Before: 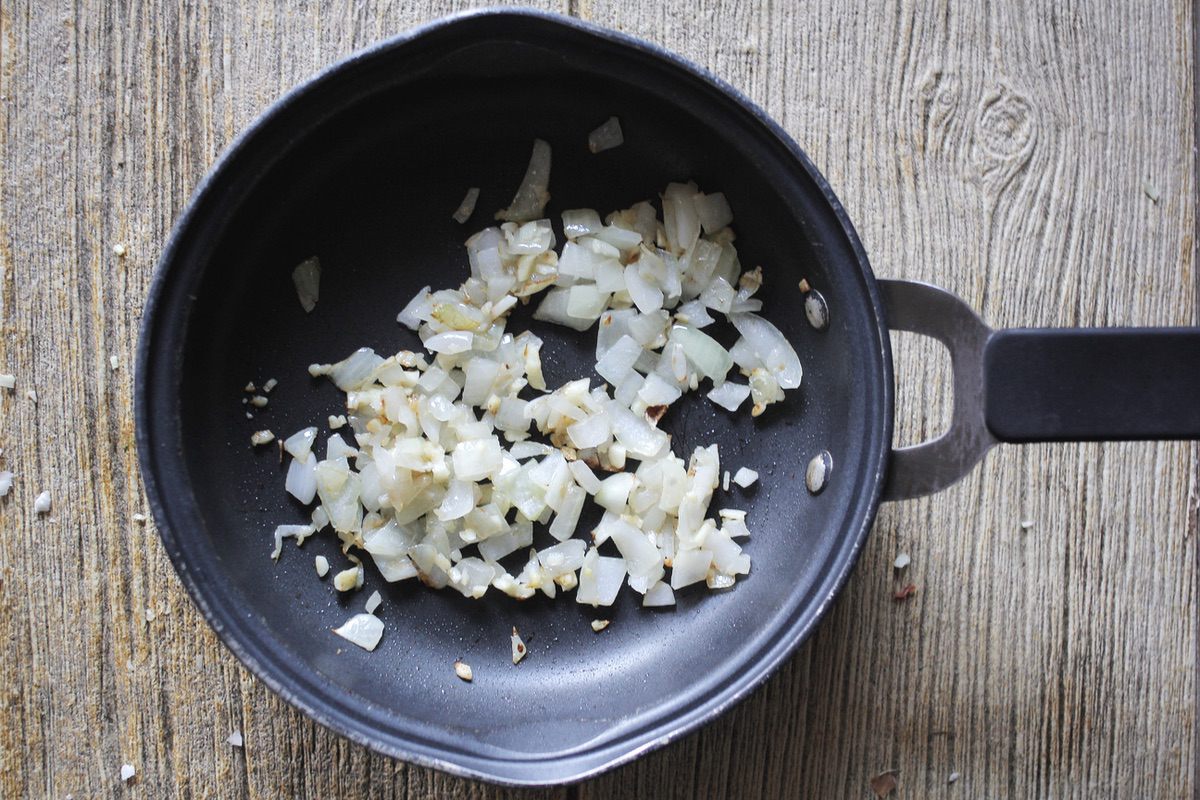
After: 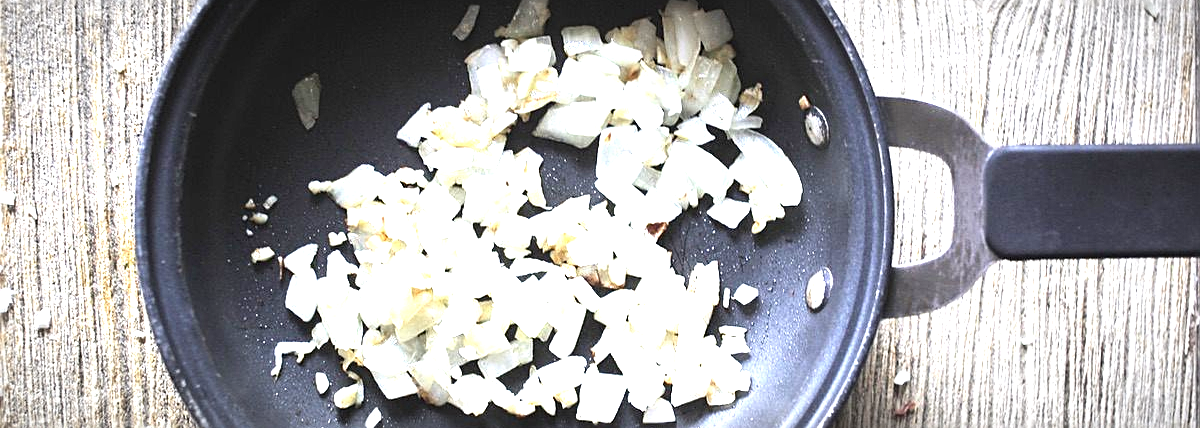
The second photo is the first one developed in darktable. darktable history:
sharpen: on, module defaults
crop and rotate: top 23.043%, bottom 23.437%
exposure: black level correction 0, exposure 1.7 EV, compensate exposure bias true, compensate highlight preservation false
vignetting: automatic ratio true
